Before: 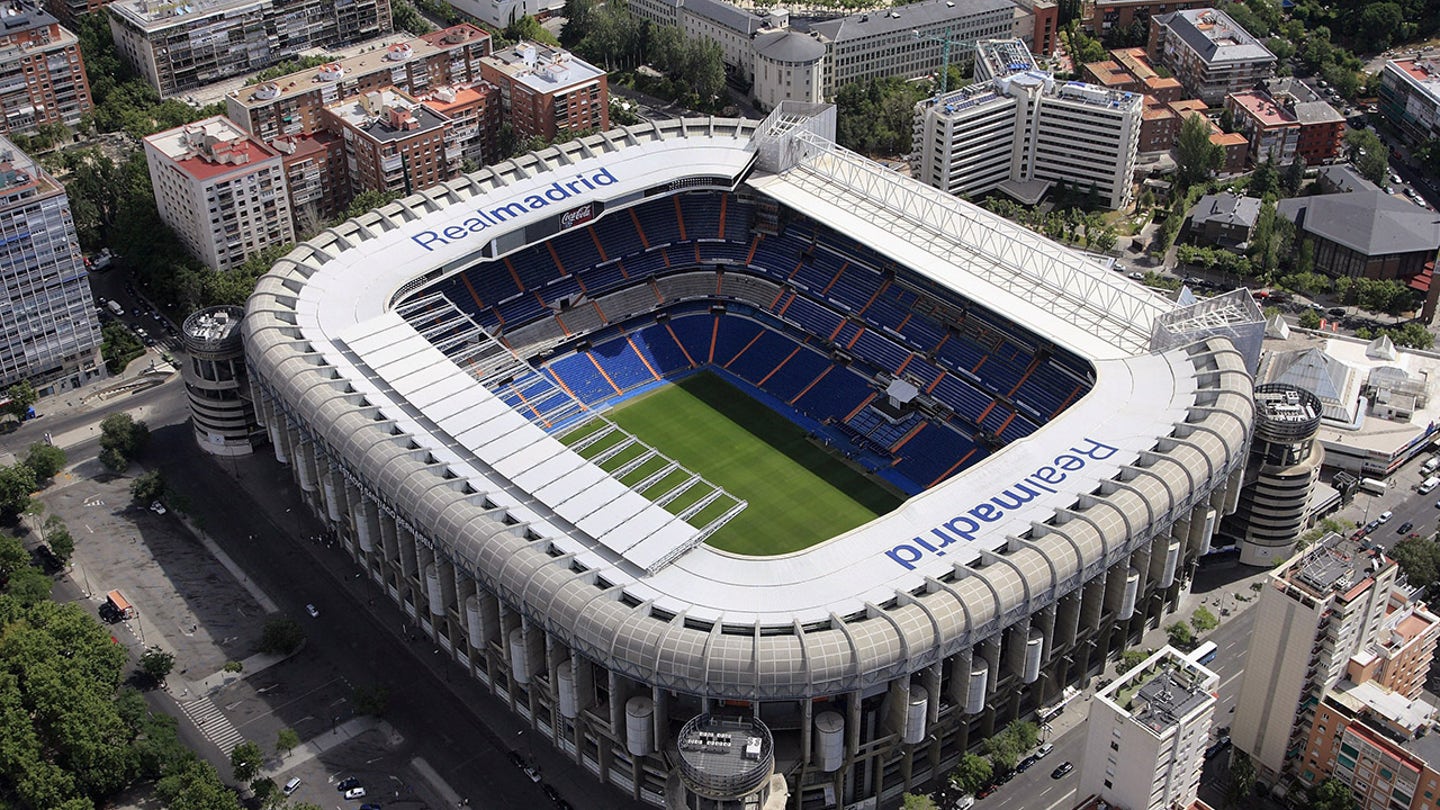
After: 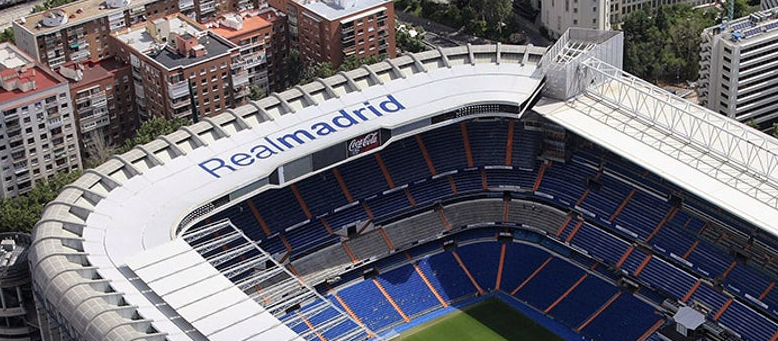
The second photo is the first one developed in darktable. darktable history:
crop: left 14.838%, top 9.033%, right 31.129%, bottom 48.852%
